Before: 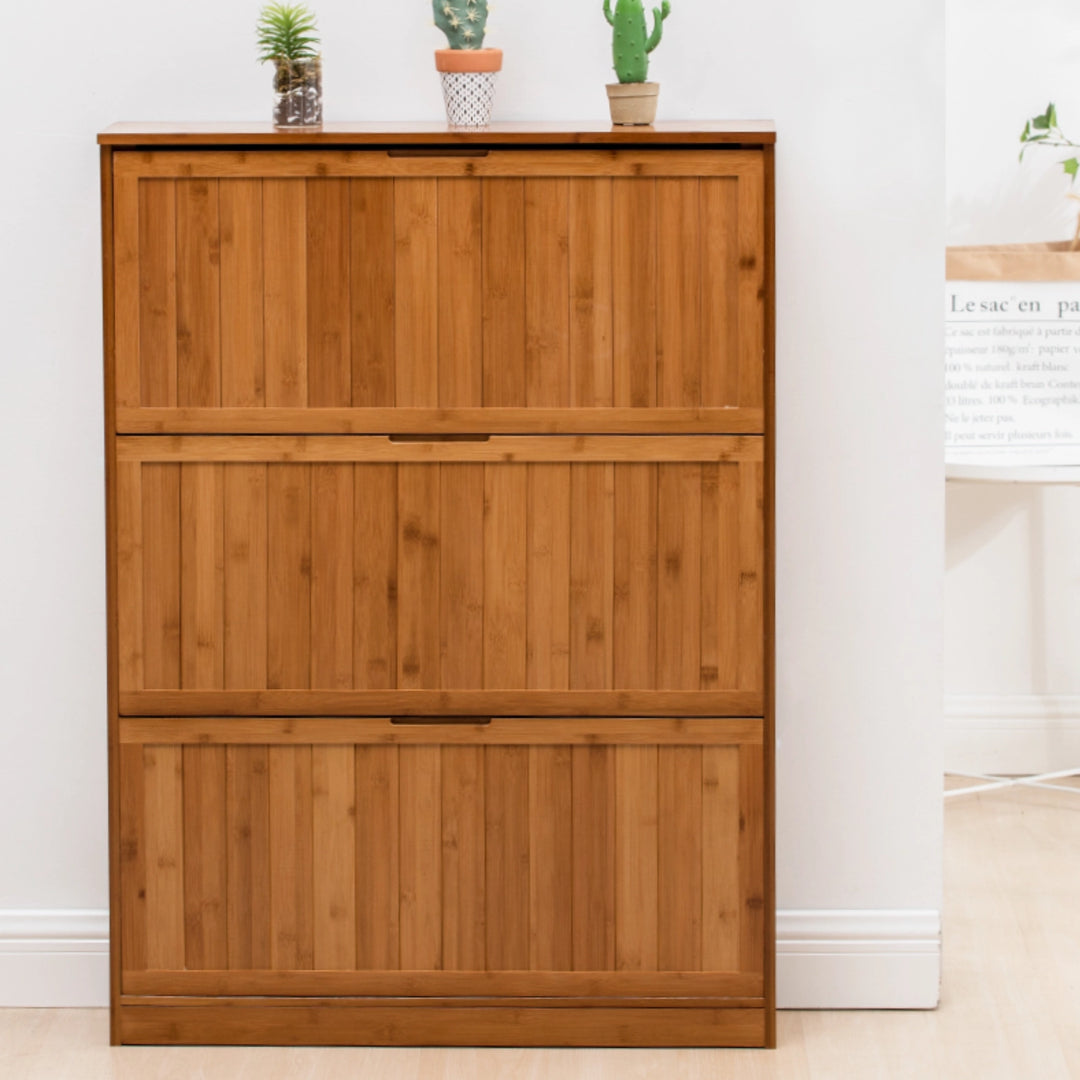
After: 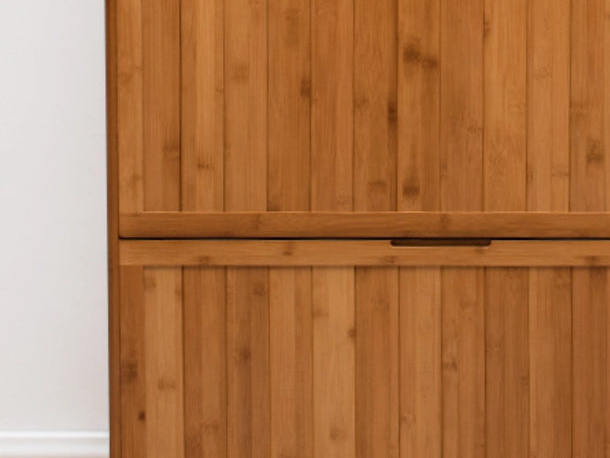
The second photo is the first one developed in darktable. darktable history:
crop: top 44.291%, right 43.473%, bottom 13.244%
